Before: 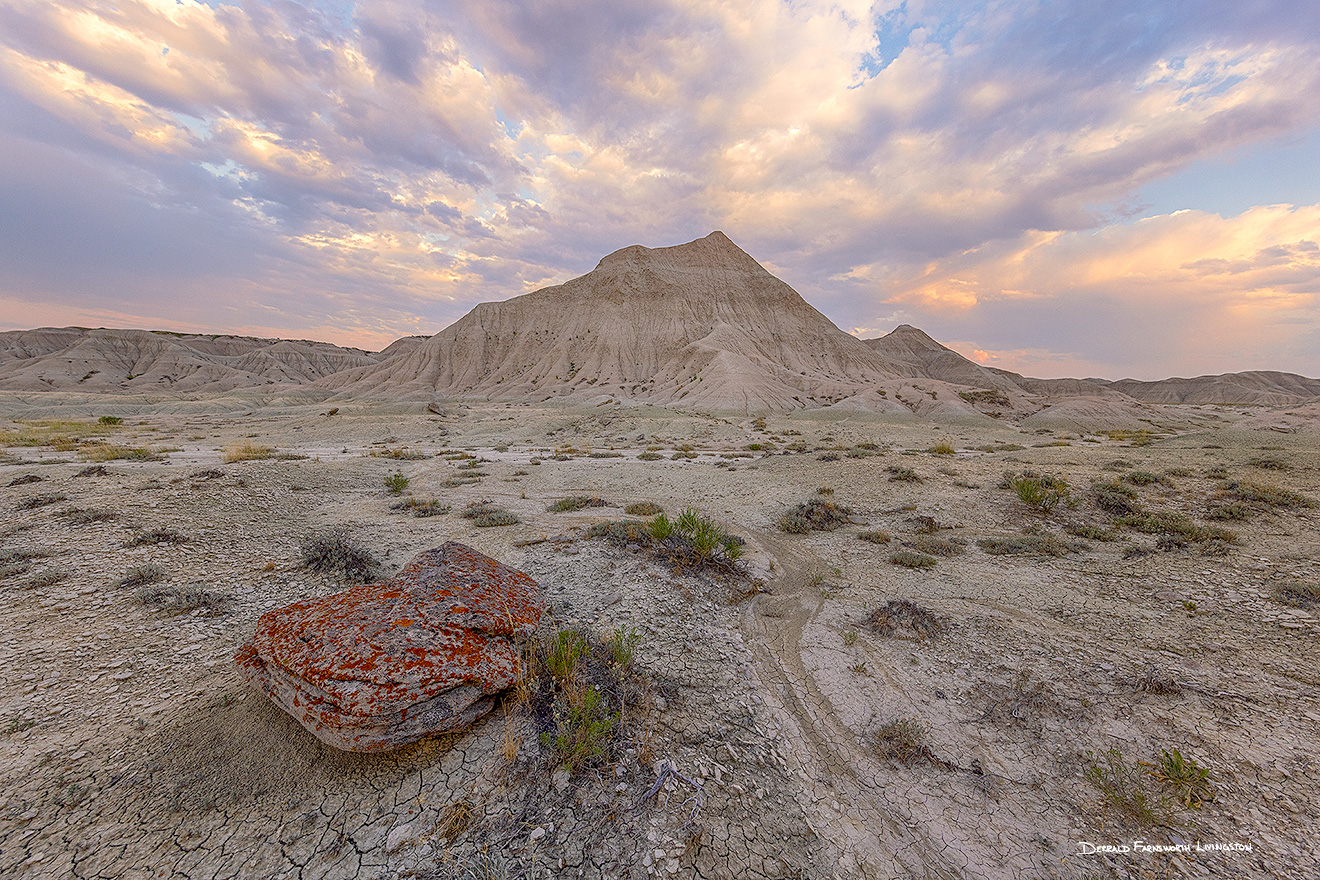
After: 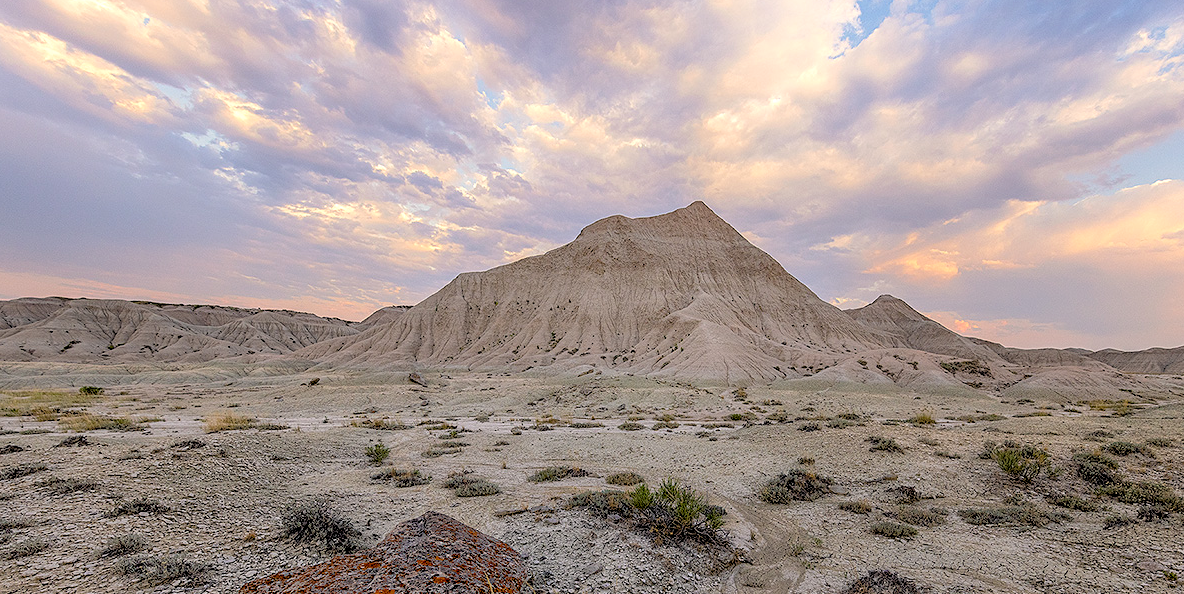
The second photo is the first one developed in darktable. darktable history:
crop: left 1.509%, top 3.452%, right 7.696%, bottom 28.452%
rgb levels: levels [[0.029, 0.461, 0.922], [0, 0.5, 1], [0, 0.5, 1]]
